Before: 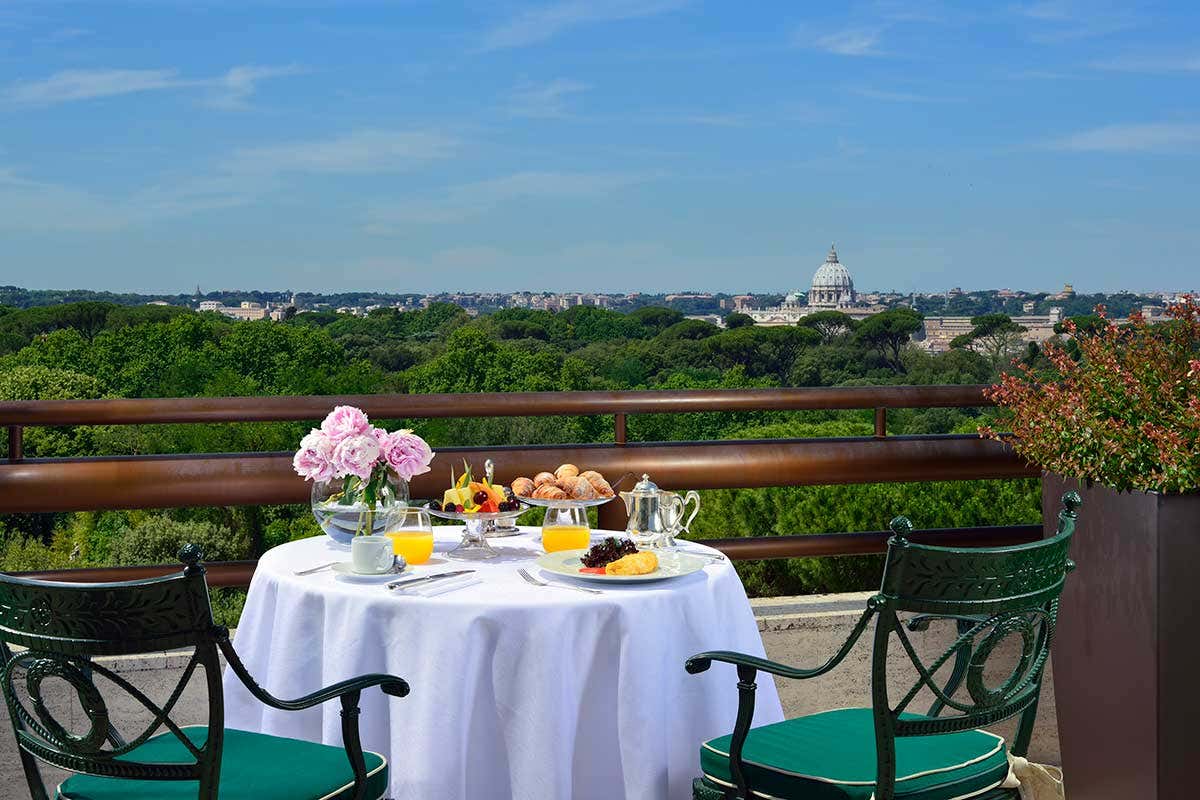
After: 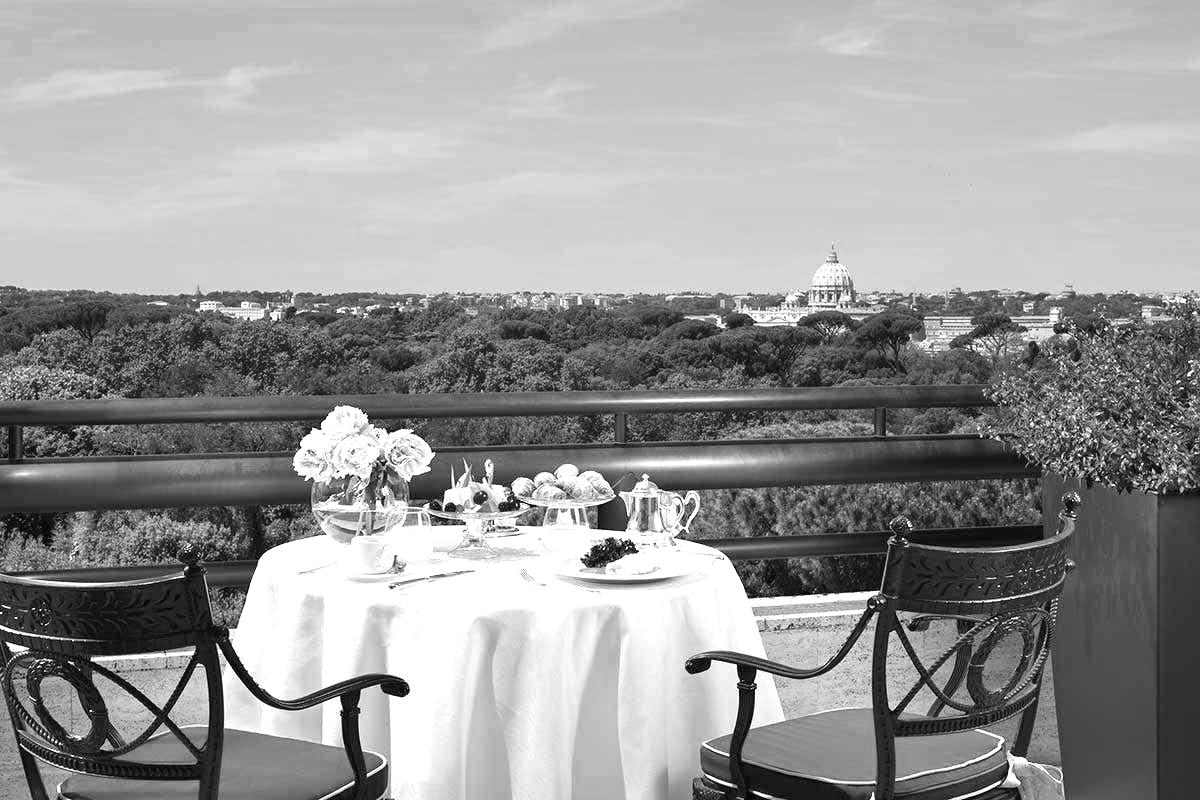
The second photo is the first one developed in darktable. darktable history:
exposure: black level correction 0, exposure 1 EV, compensate exposure bias true, compensate highlight preservation false
monochrome: a 32, b 64, size 2.3
